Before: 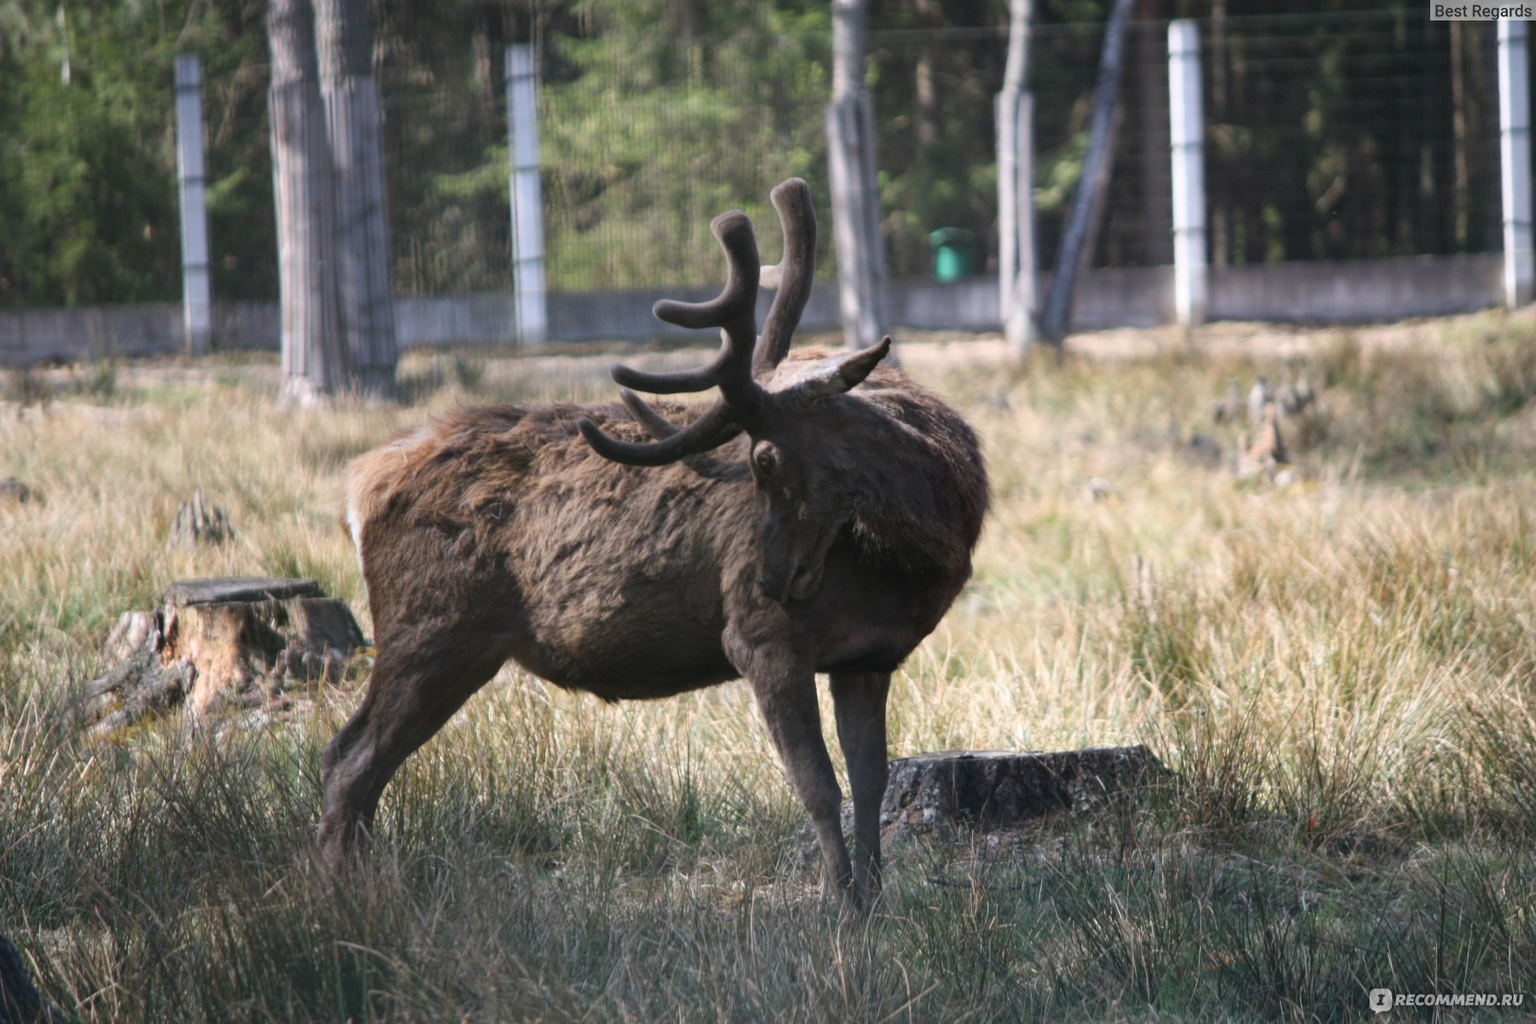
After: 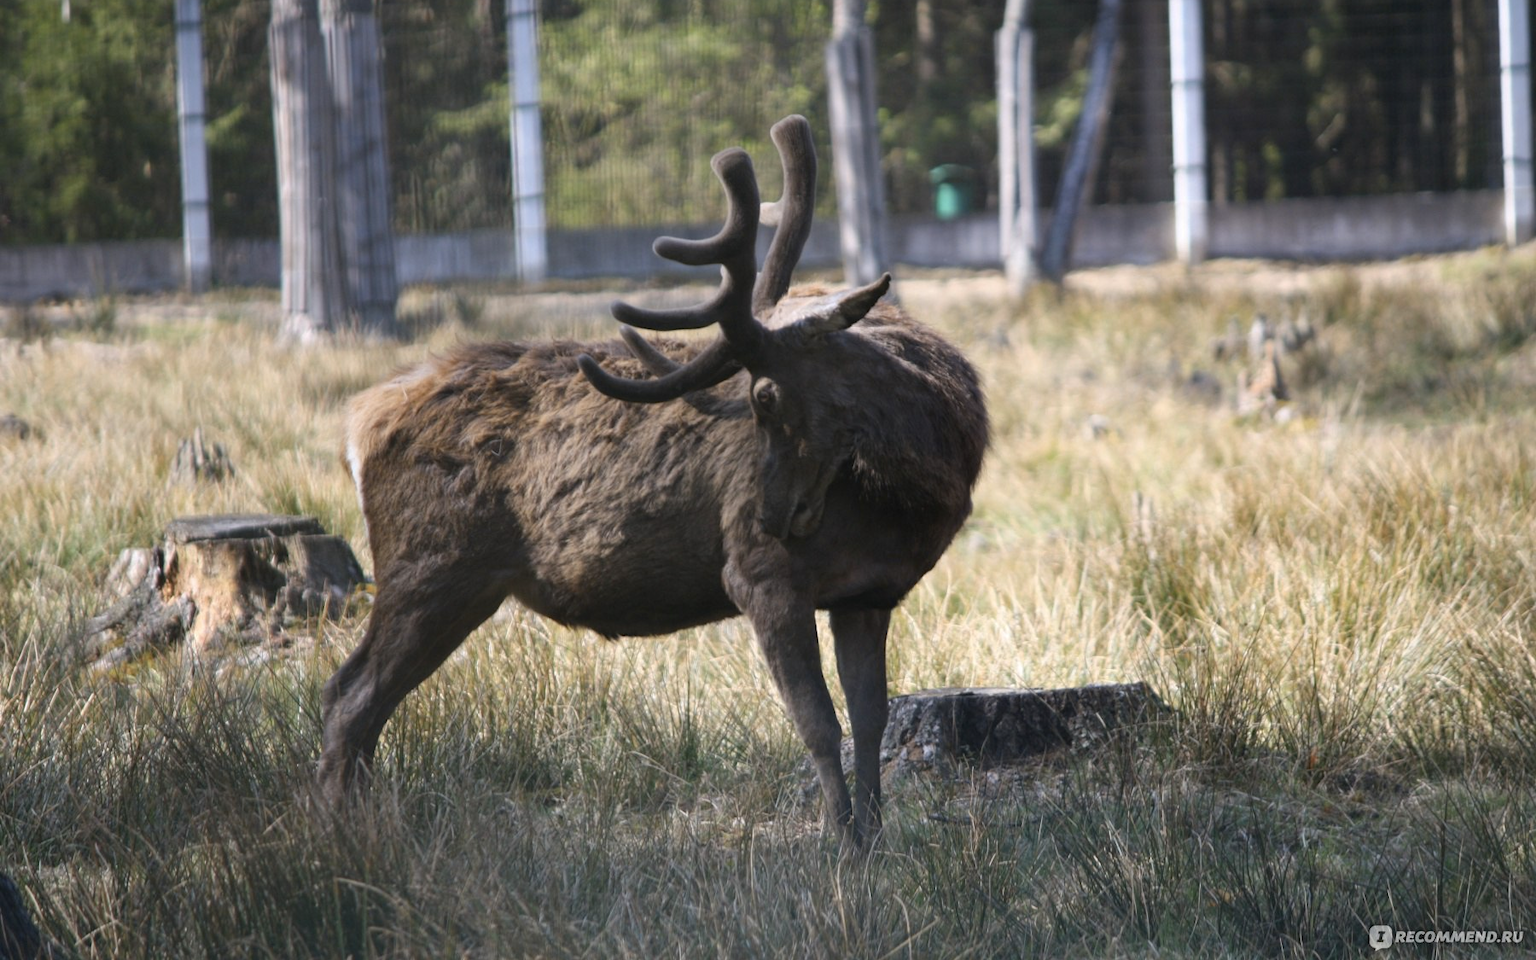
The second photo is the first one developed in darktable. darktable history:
color contrast: green-magenta contrast 0.8, blue-yellow contrast 1.1, unbound 0
crop and rotate: top 6.25%
